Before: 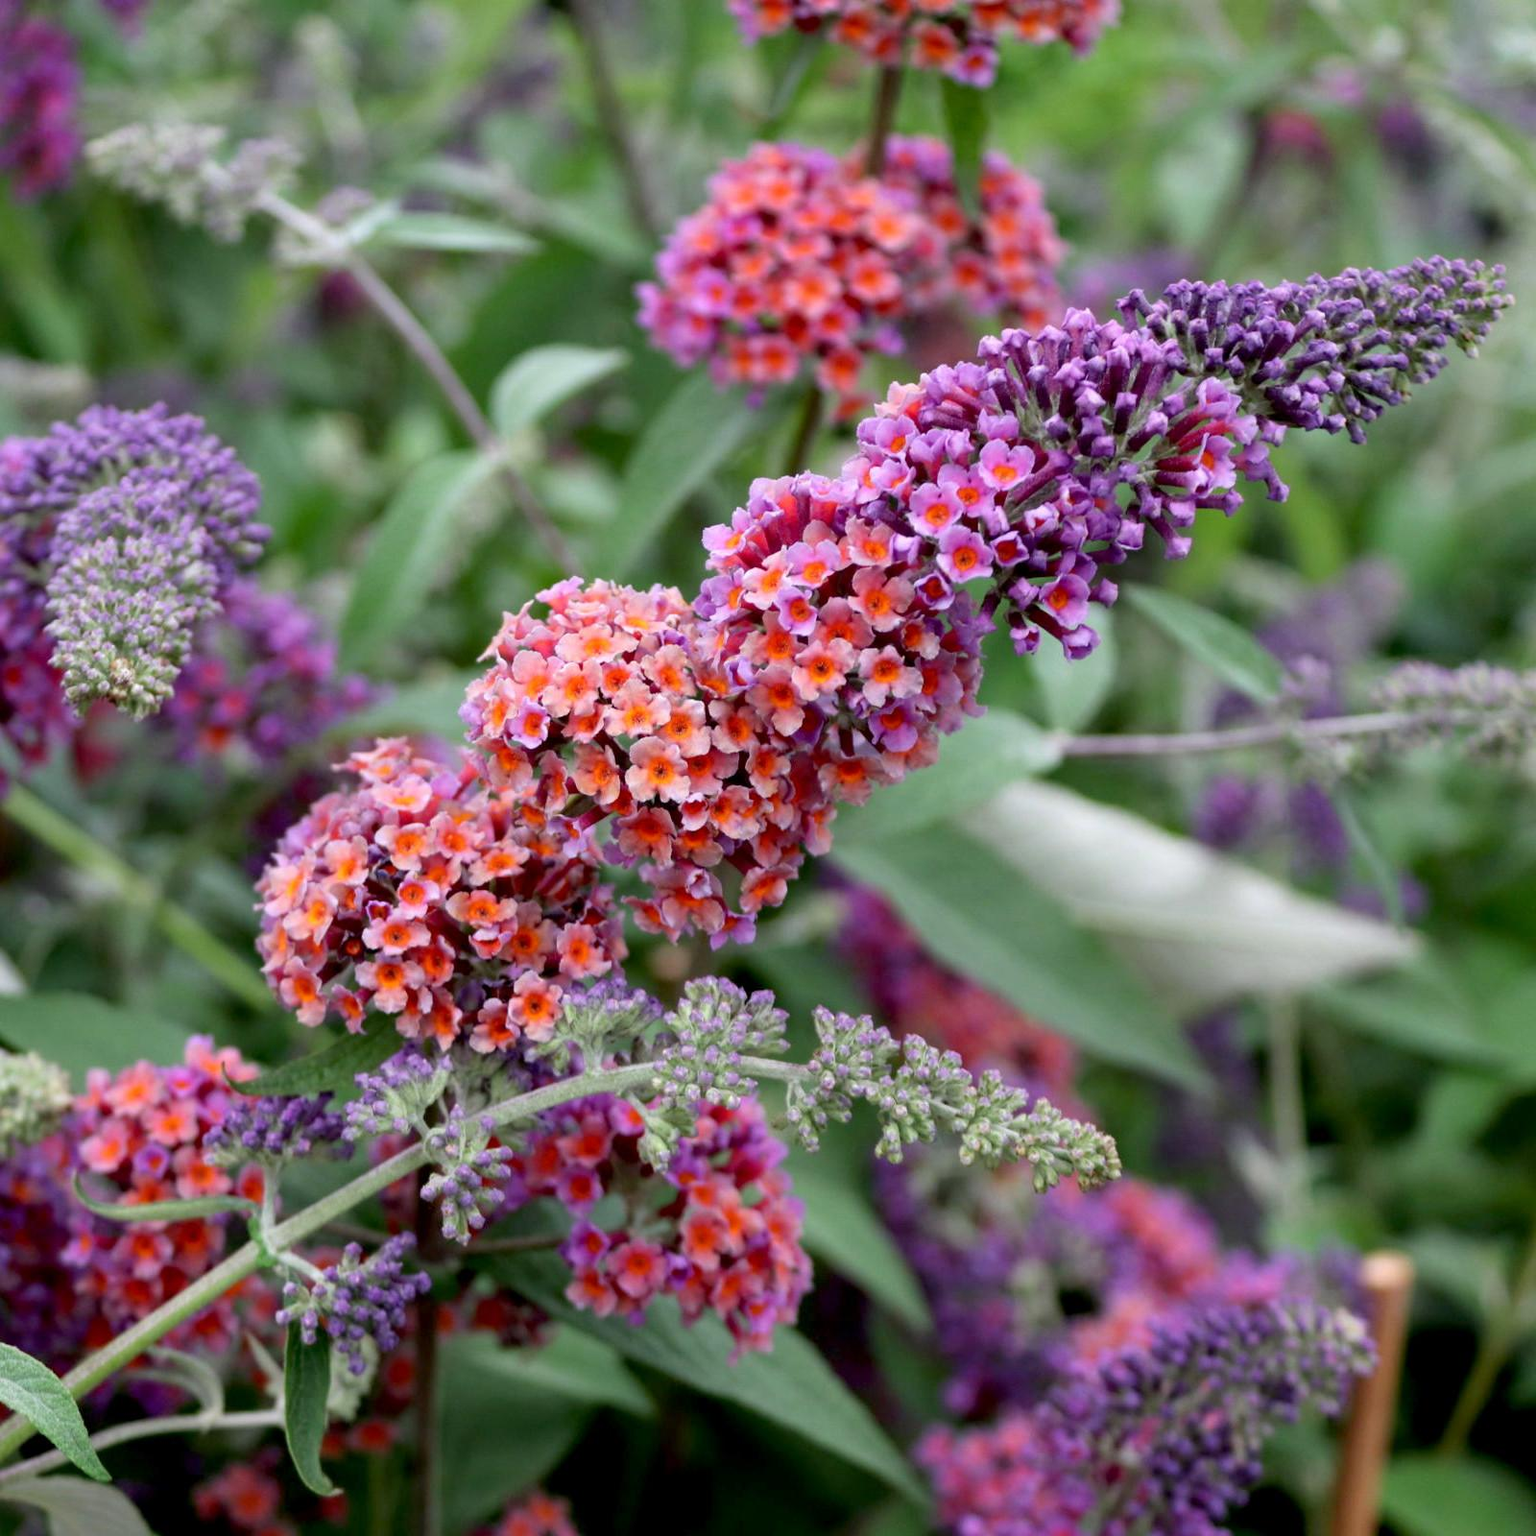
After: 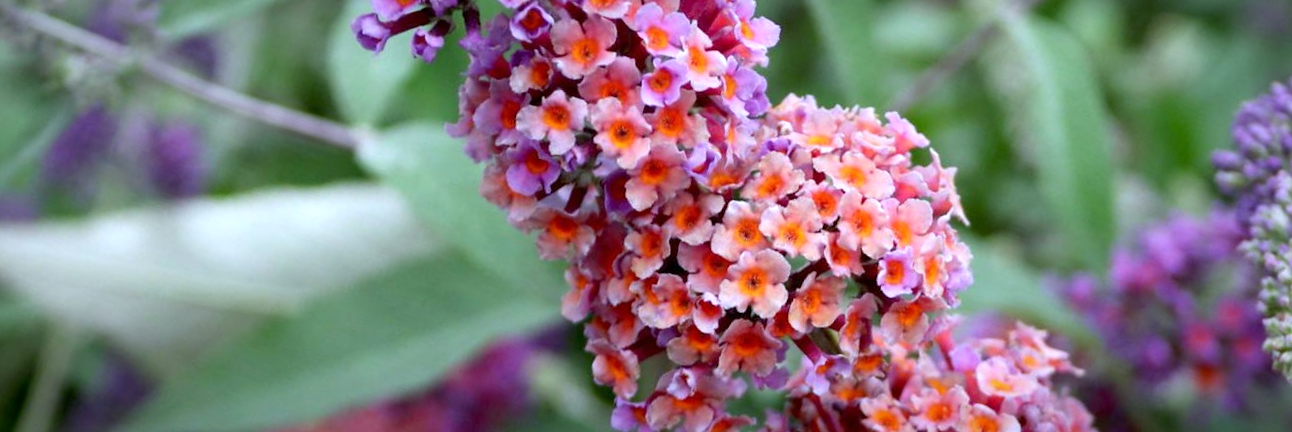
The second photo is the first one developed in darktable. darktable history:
vignetting: fall-off start 80.87%, fall-off radius 61.59%, brightness -0.384, saturation 0.007, center (0, 0.007), automatic ratio true, width/height ratio 1.418
exposure: exposure 0.3 EV, compensate highlight preservation false
crop and rotate: angle 16.12°, top 30.835%, bottom 35.653%
white balance: red 0.925, blue 1.046
